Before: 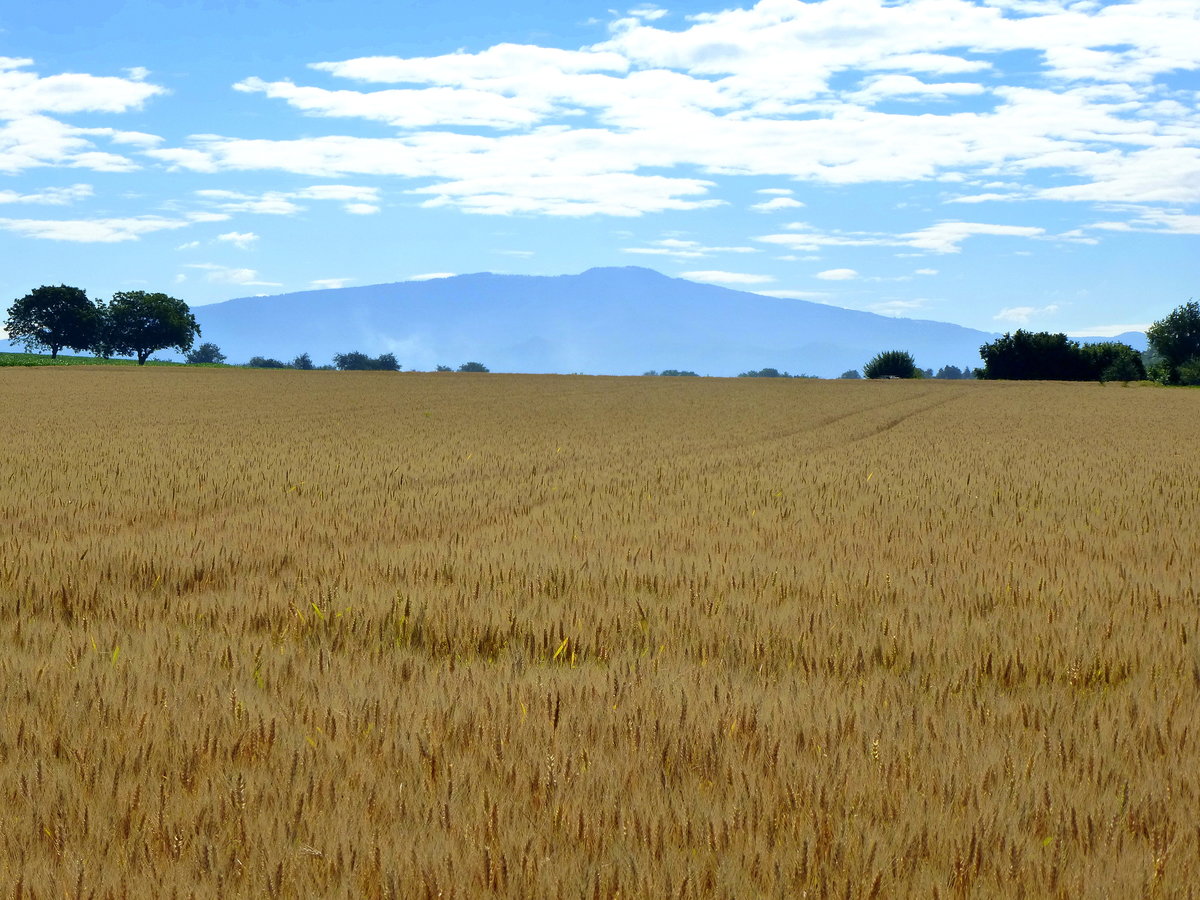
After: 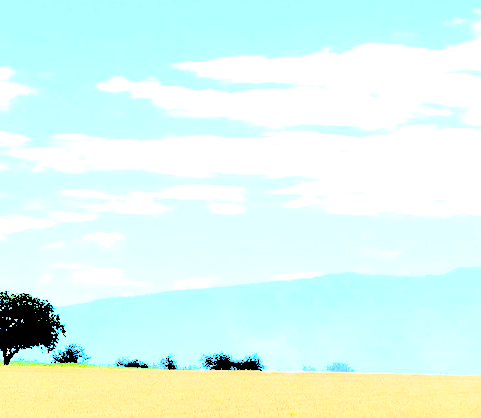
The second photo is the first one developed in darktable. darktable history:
crop and rotate: left 11.296%, top 0.091%, right 48.563%, bottom 53.376%
color zones: curves: ch1 [(0, 0.455) (0.063, 0.455) (0.286, 0.495) (0.429, 0.5) (0.571, 0.5) (0.714, 0.5) (0.857, 0.5) (1, 0.455)]; ch2 [(0, 0.532) (0.063, 0.521) (0.233, 0.447) (0.429, 0.489) (0.571, 0.5) (0.714, 0.5) (0.857, 0.5) (1, 0.532)]
levels: levels [0.246, 0.256, 0.506]
